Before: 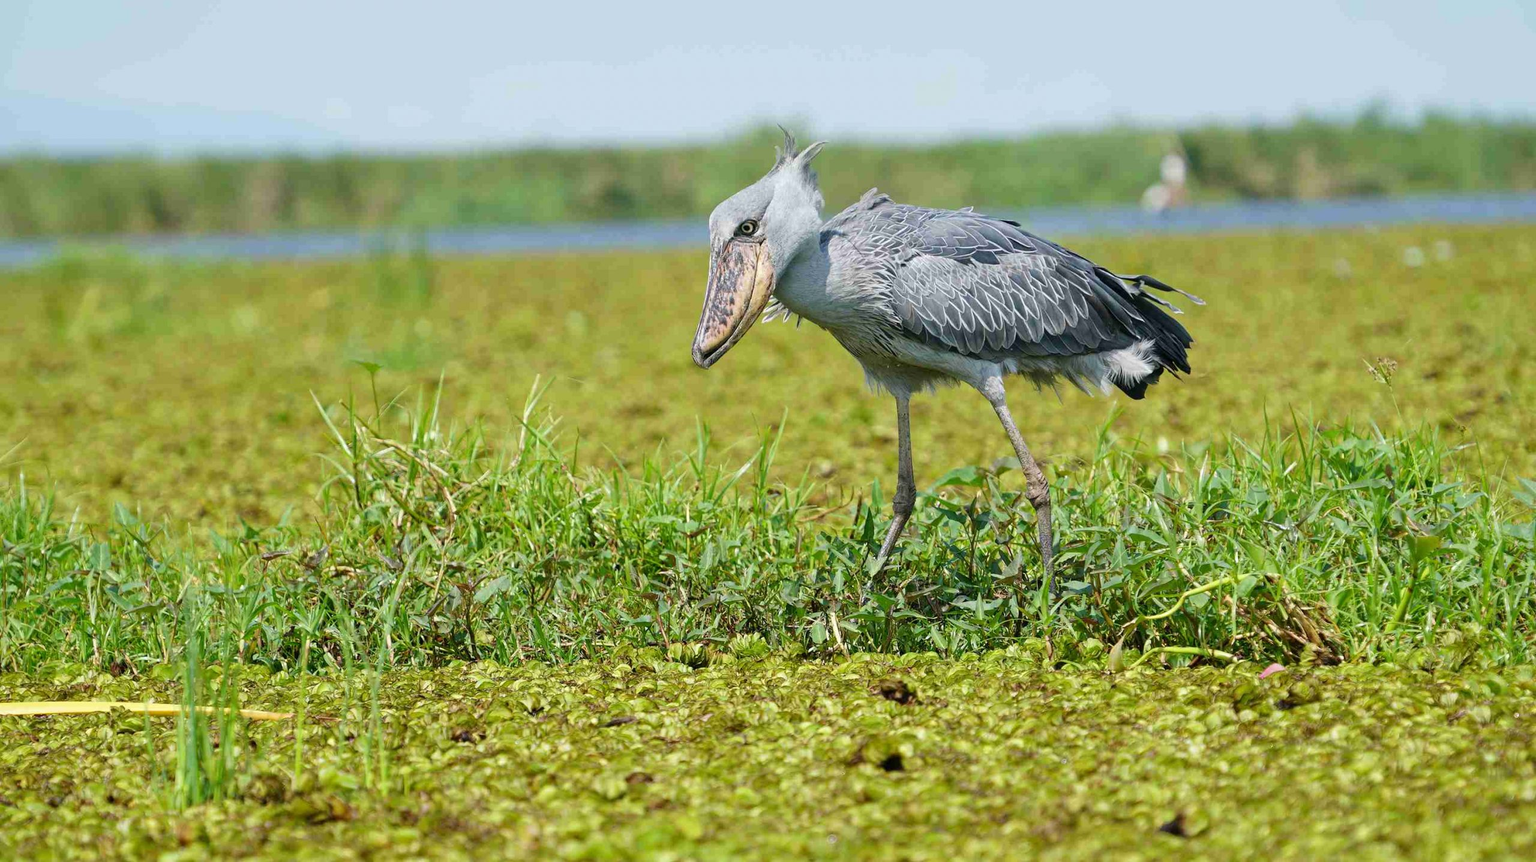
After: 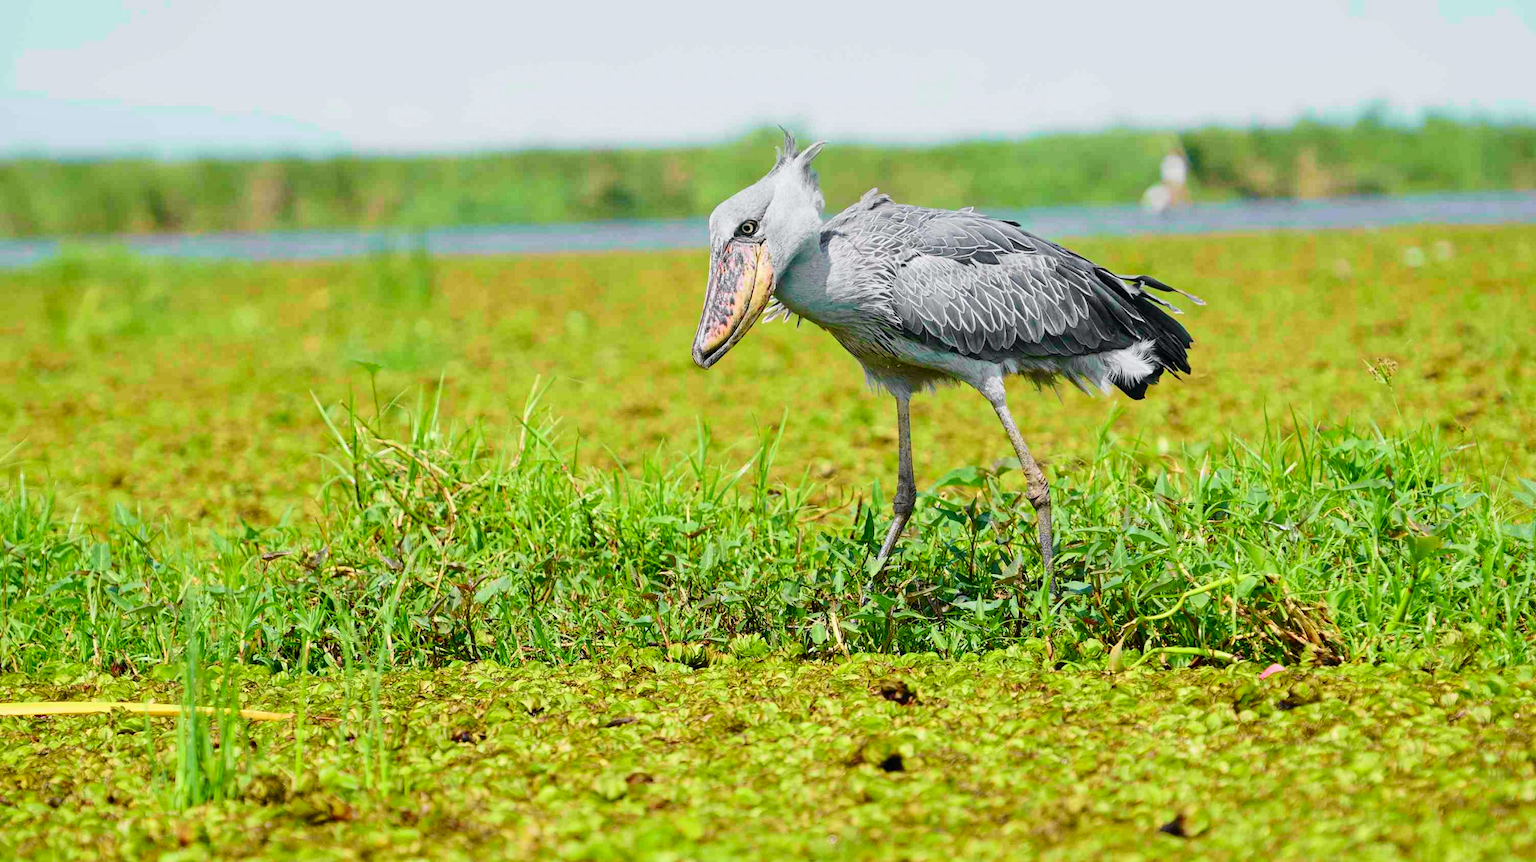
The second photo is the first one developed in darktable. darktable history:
tone equalizer: mask exposure compensation -0.498 EV
tone curve: curves: ch0 [(0, 0) (0.071, 0.047) (0.266, 0.26) (0.491, 0.552) (0.753, 0.818) (1, 0.983)]; ch1 [(0, 0) (0.346, 0.307) (0.408, 0.369) (0.463, 0.443) (0.482, 0.493) (0.502, 0.5) (0.517, 0.518) (0.546, 0.587) (0.588, 0.643) (0.651, 0.709) (1, 1)]; ch2 [(0, 0) (0.346, 0.34) (0.434, 0.46) (0.485, 0.494) (0.5, 0.494) (0.517, 0.503) (0.535, 0.545) (0.583, 0.634) (0.625, 0.686) (1, 1)], color space Lab, independent channels, preserve colors none
